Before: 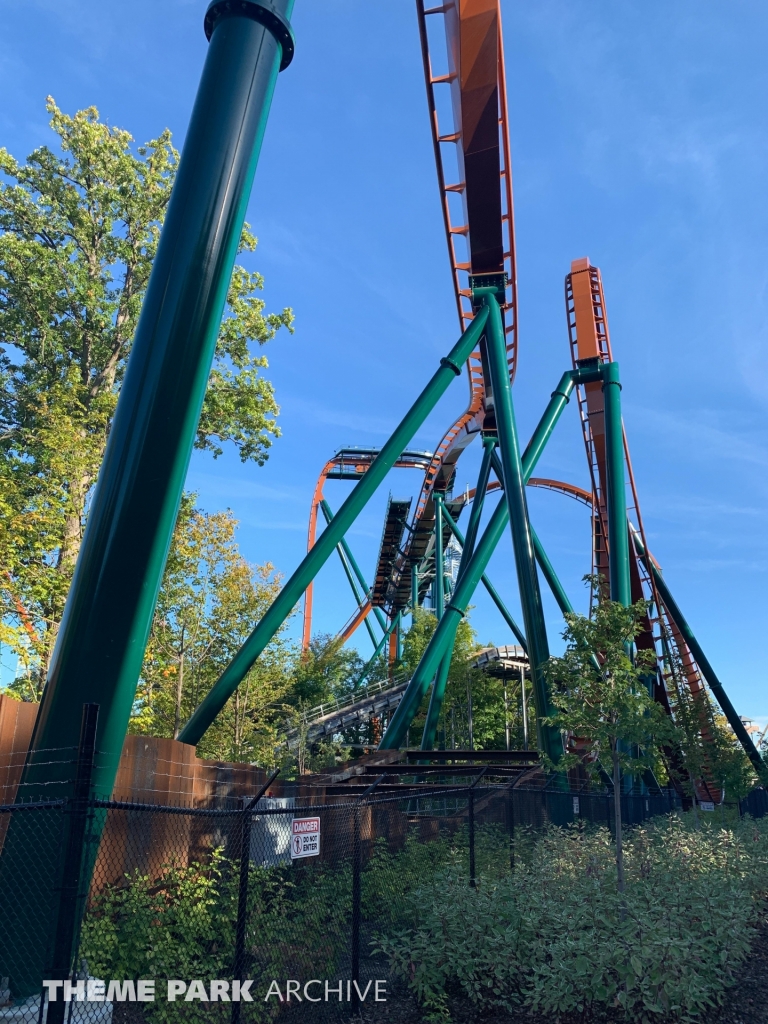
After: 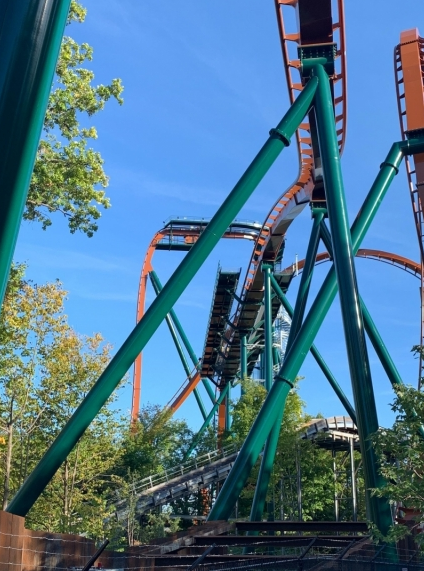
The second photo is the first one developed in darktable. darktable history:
crop and rotate: left 22.305%, top 22.461%, right 22.475%, bottom 21.774%
